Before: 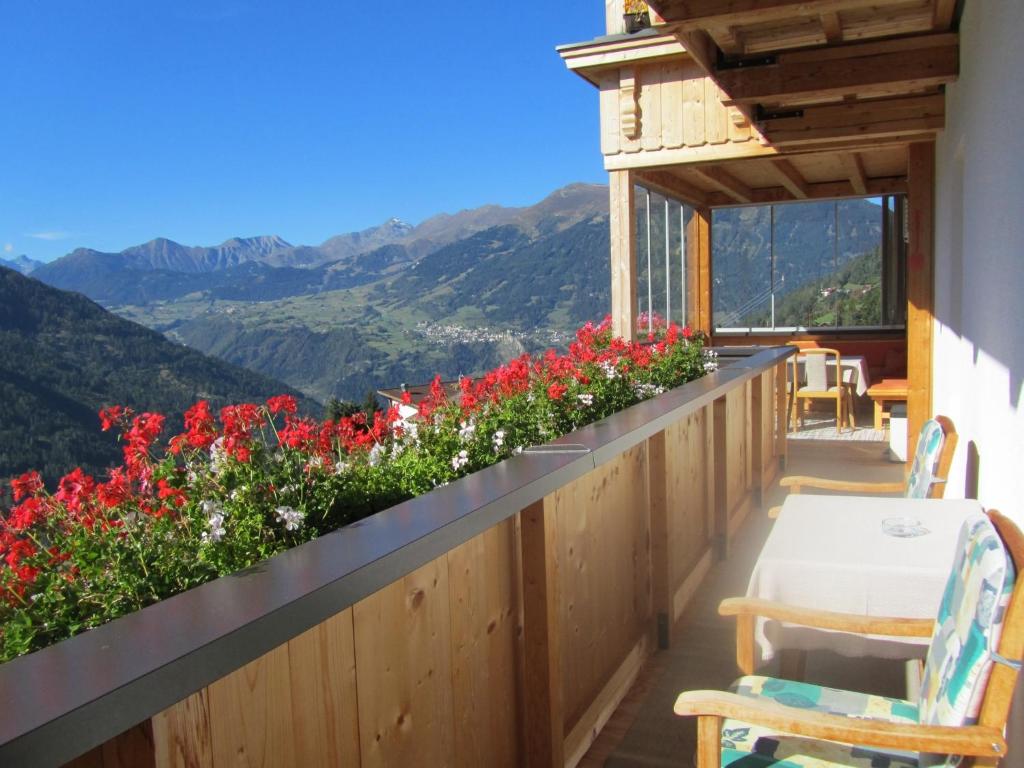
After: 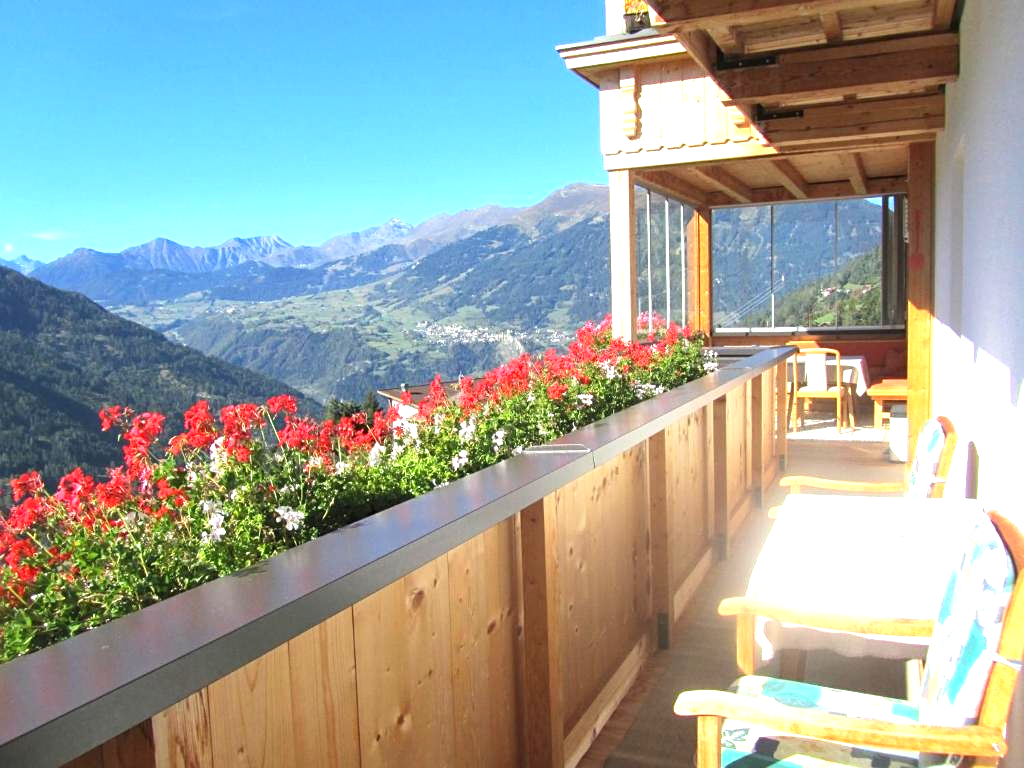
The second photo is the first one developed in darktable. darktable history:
sharpen: amount 0.201
exposure: black level correction 0, exposure 1.2 EV, compensate highlight preservation false
